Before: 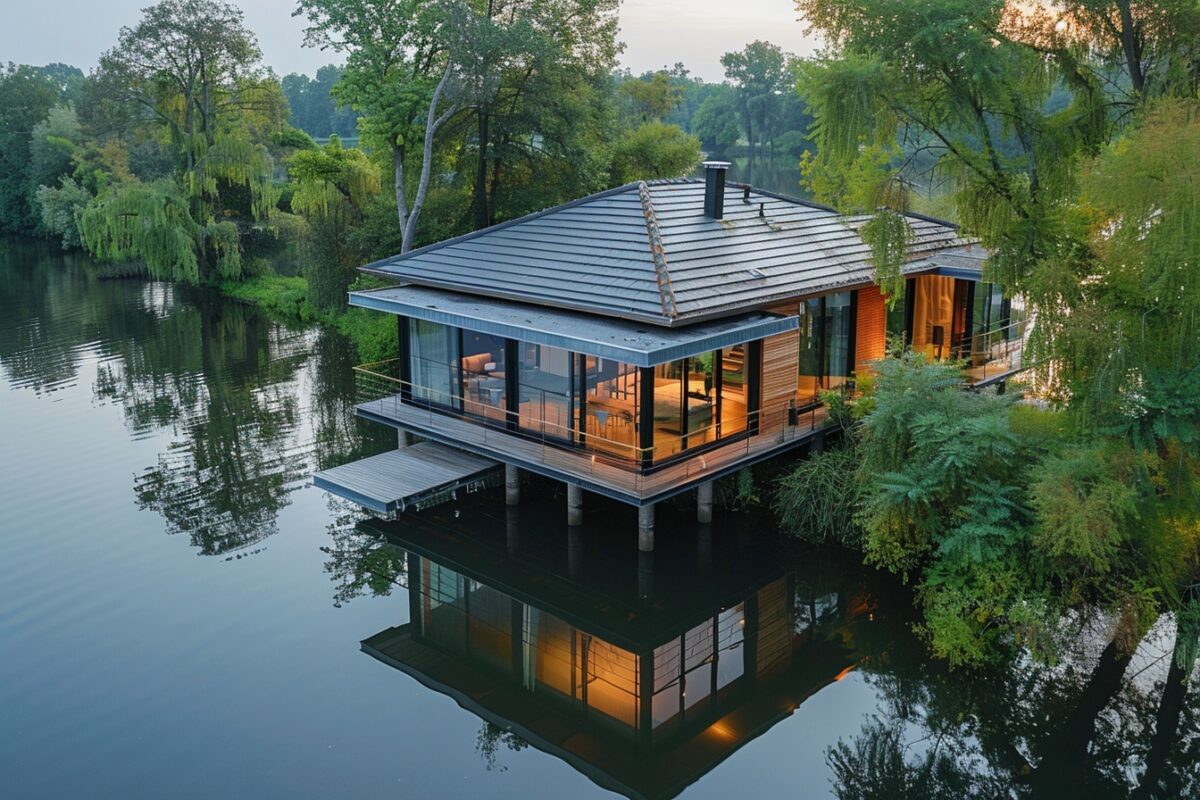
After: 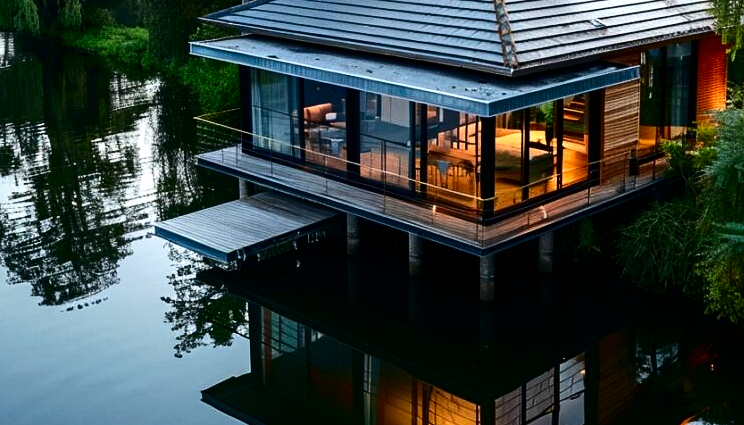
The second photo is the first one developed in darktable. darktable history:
contrast brightness saturation: contrast 0.19, brightness -0.24, saturation 0.11
crop: left 13.312%, top 31.28%, right 24.627%, bottom 15.582%
tone equalizer: -8 EV -0.75 EV, -7 EV -0.7 EV, -6 EV -0.6 EV, -5 EV -0.4 EV, -3 EV 0.4 EV, -2 EV 0.6 EV, -1 EV 0.7 EV, +0 EV 0.75 EV, edges refinement/feathering 500, mask exposure compensation -1.57 EV, preserve details no
